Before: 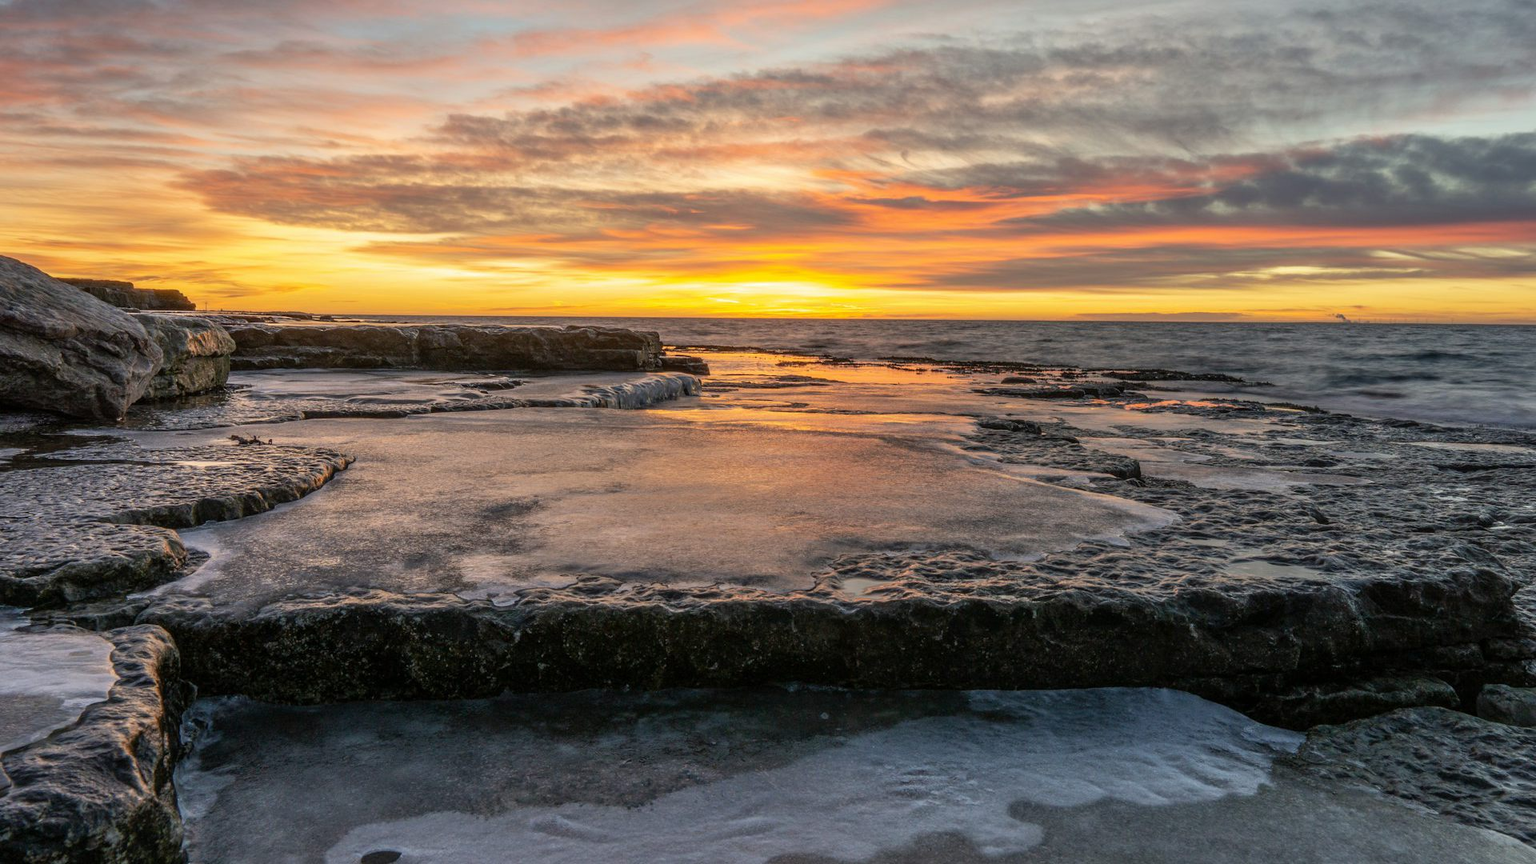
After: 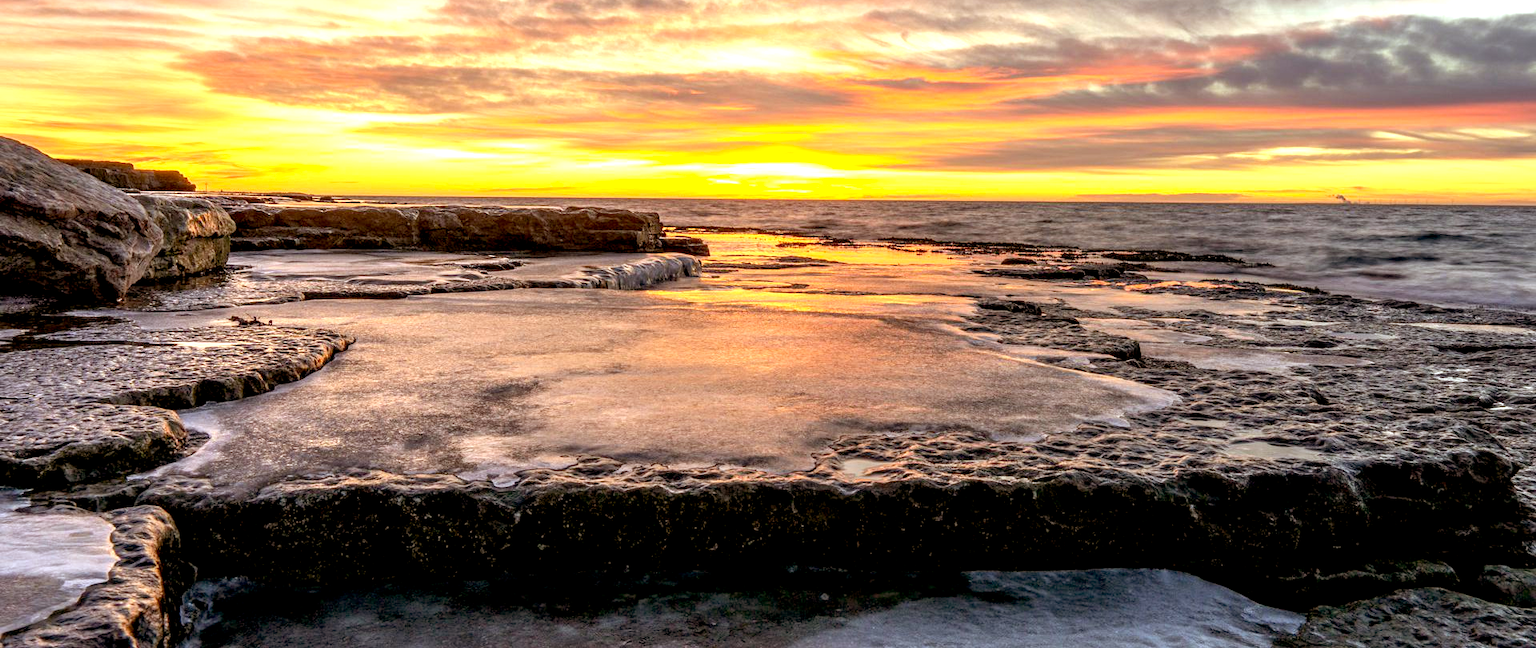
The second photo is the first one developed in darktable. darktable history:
rgb levels: mode RGB, independent channels, levels [[0, 0.5, 1], [0, 0.521, 1], [0, 0.536, 1]]
exposure: black level correction 0.01, exposure 1 EV, compensate highlight preservation false
crop: top 13.819%, bottom 11.169%
